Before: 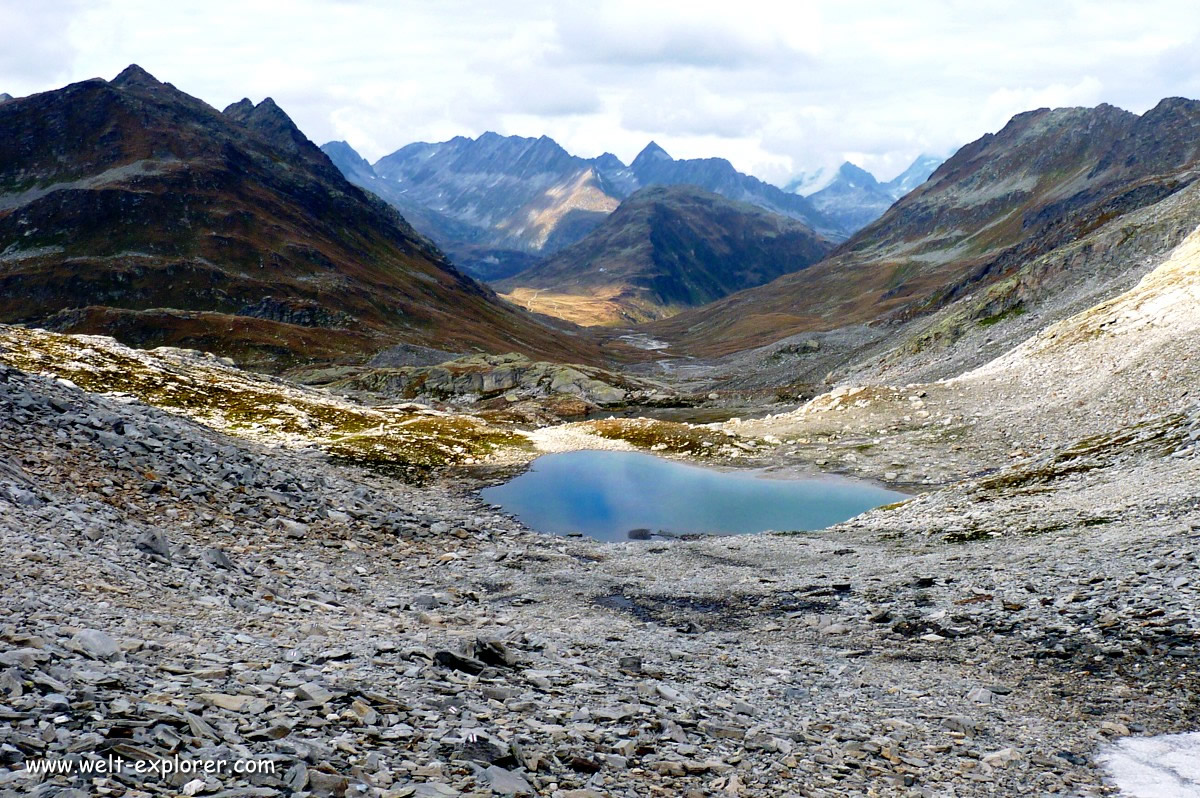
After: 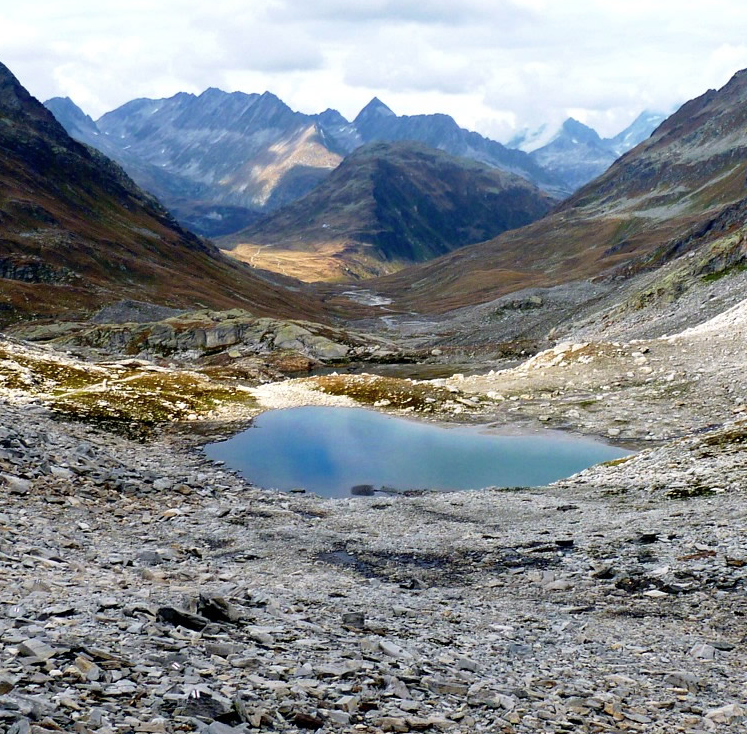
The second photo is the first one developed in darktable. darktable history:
crop and rotate: left 23.092%, top 5.62%, right 14.645%, bottom 2.339%
contrast brightness saturation: saturation -0.062
